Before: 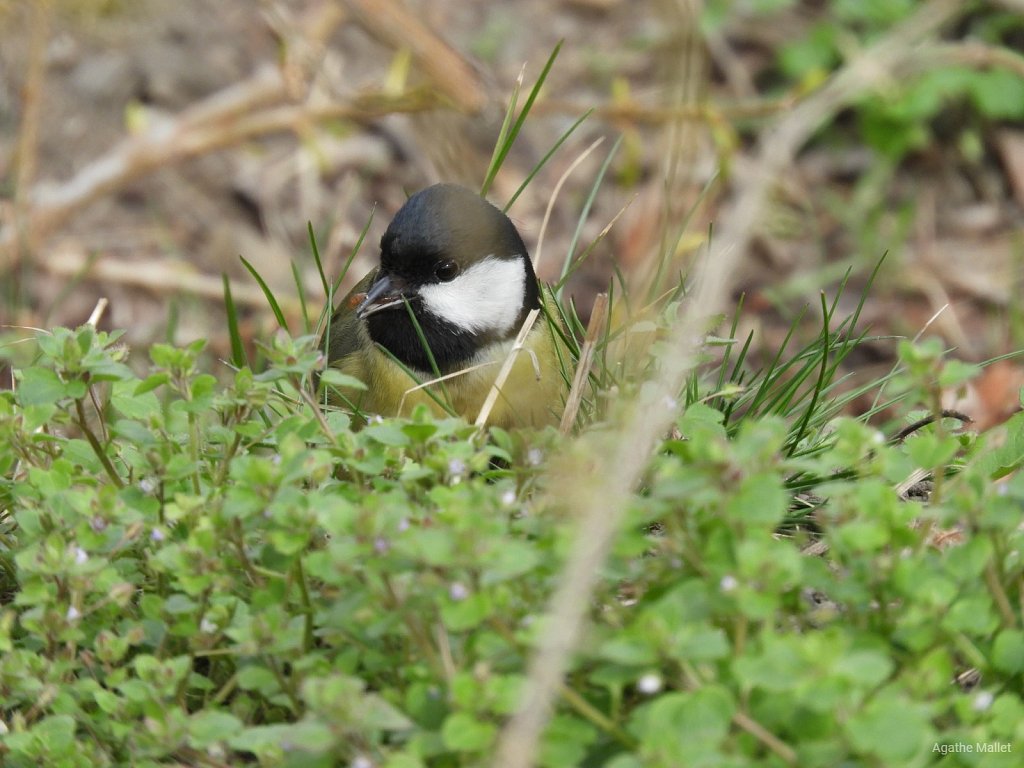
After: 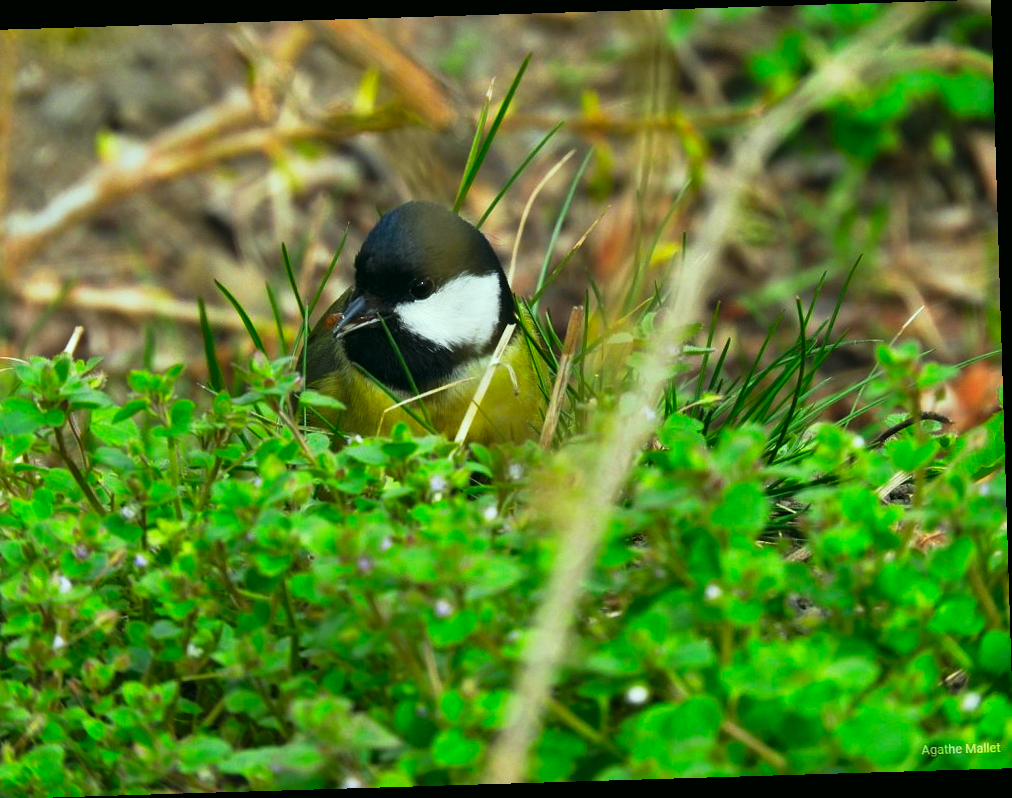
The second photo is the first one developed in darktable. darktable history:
rotate and perspective: rotation -1.75°, automatic cropping off
crop and rotate: left 3.238%
tone curve: curves: ch0 [(0, 0) (0.003, 0.007) (0.011, 0.01) (0.025, 0.016) (0.044, 0.025) (0.069, 0.036) (0.1, 0.052) (0.136, 0.073) (0.177, 0.103) (0.224, 0.135) (0.277, 0.177) (0.335, 0.233) (0.399, 0.303) (0.468, 0.376) (0.543, 0.469) (0.623, 0.581) (0.709, 0.723) (0.801, 0.863) (0.898, 0.938) (1, 1)], preserve colors none
color correction: highlights a* -7.33, highlights b* 1.26, shadows a* -3.55, saturation 1.4
